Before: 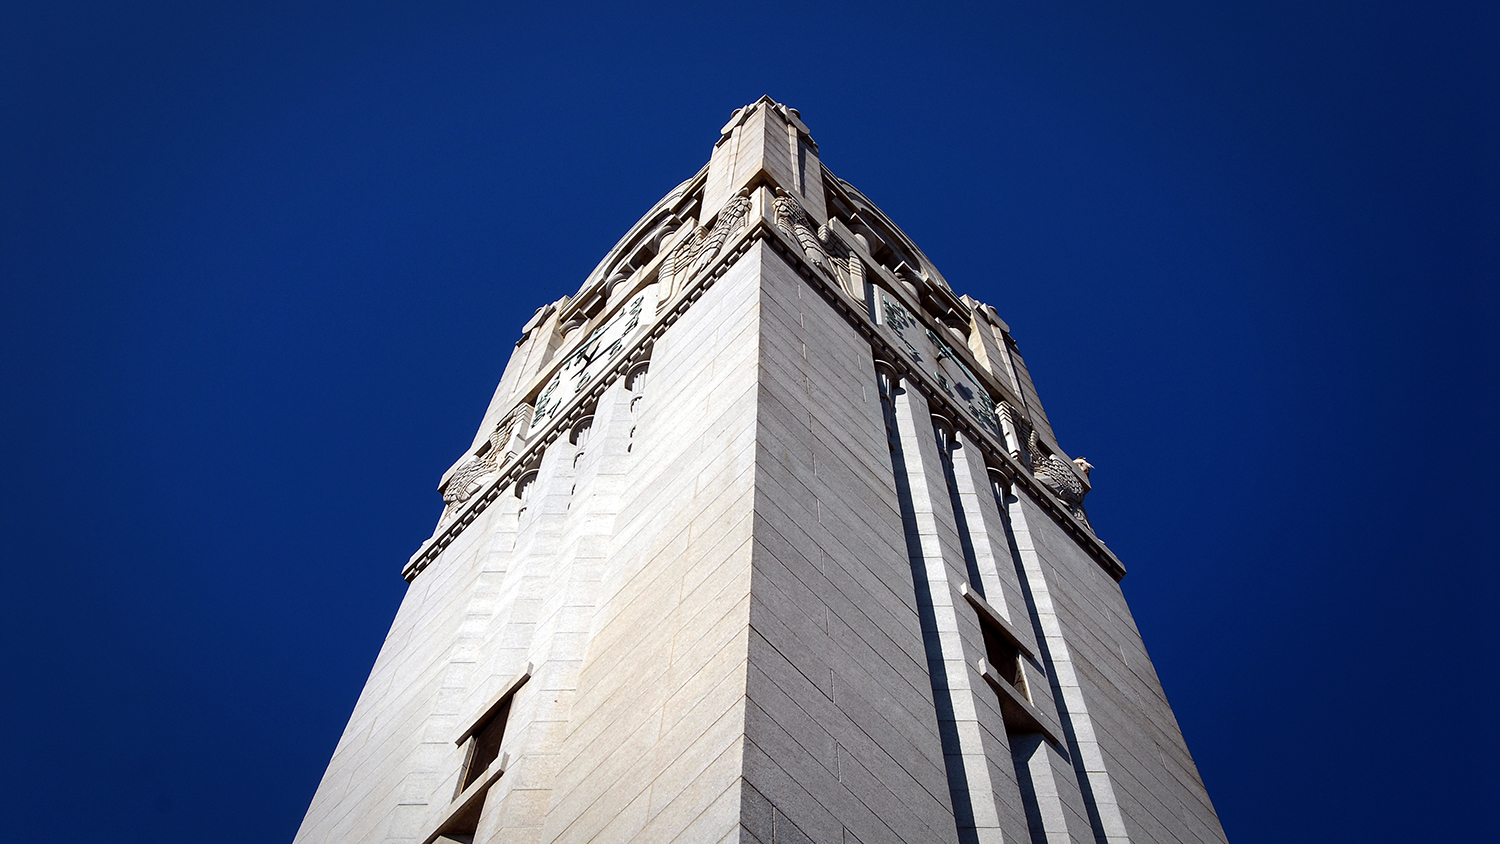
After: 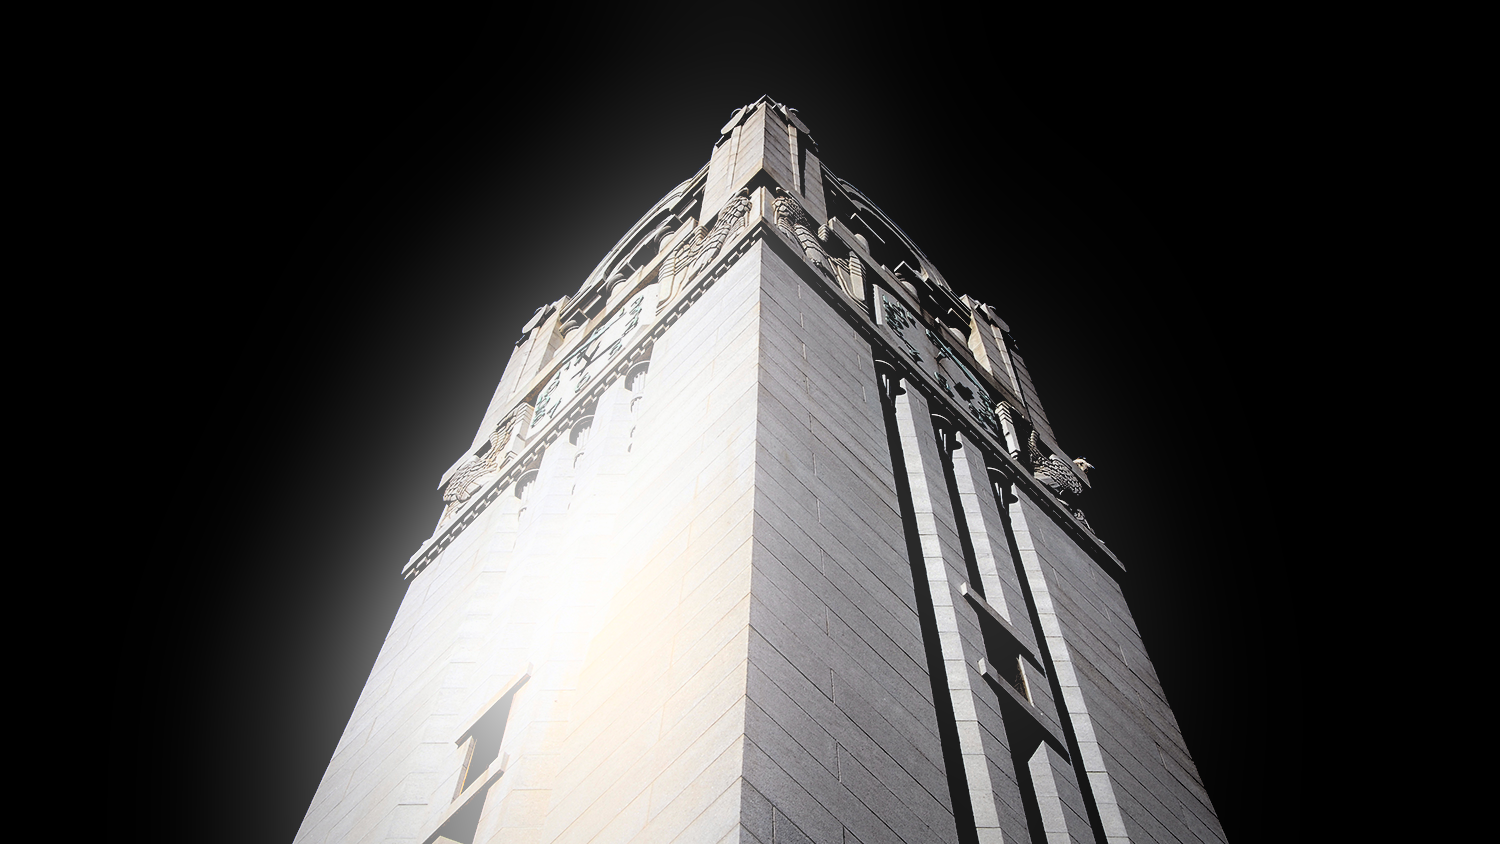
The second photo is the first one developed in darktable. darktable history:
rgb levels: levels [[0.034, 0.472, 0.904], [0, 0.5, 1], [0, 0.5, 1]]
exposure: exposure -0.36 EV, compensate highlight preservation false
bloom: on, module defaults
